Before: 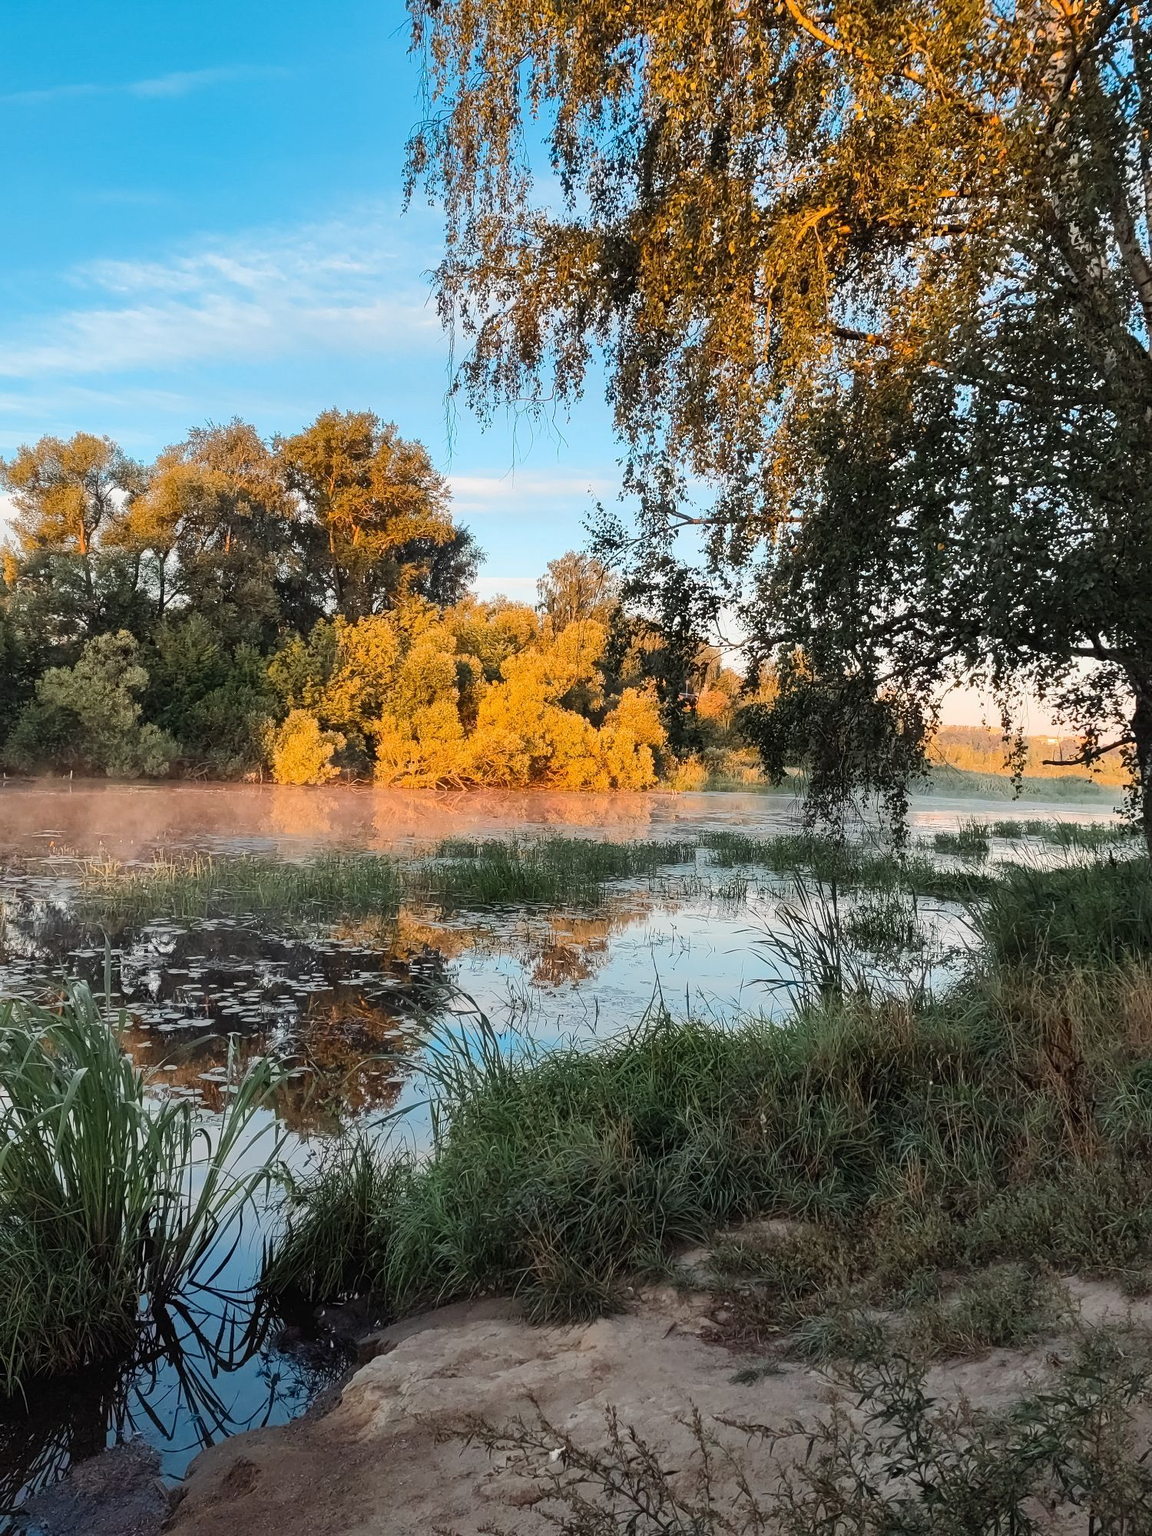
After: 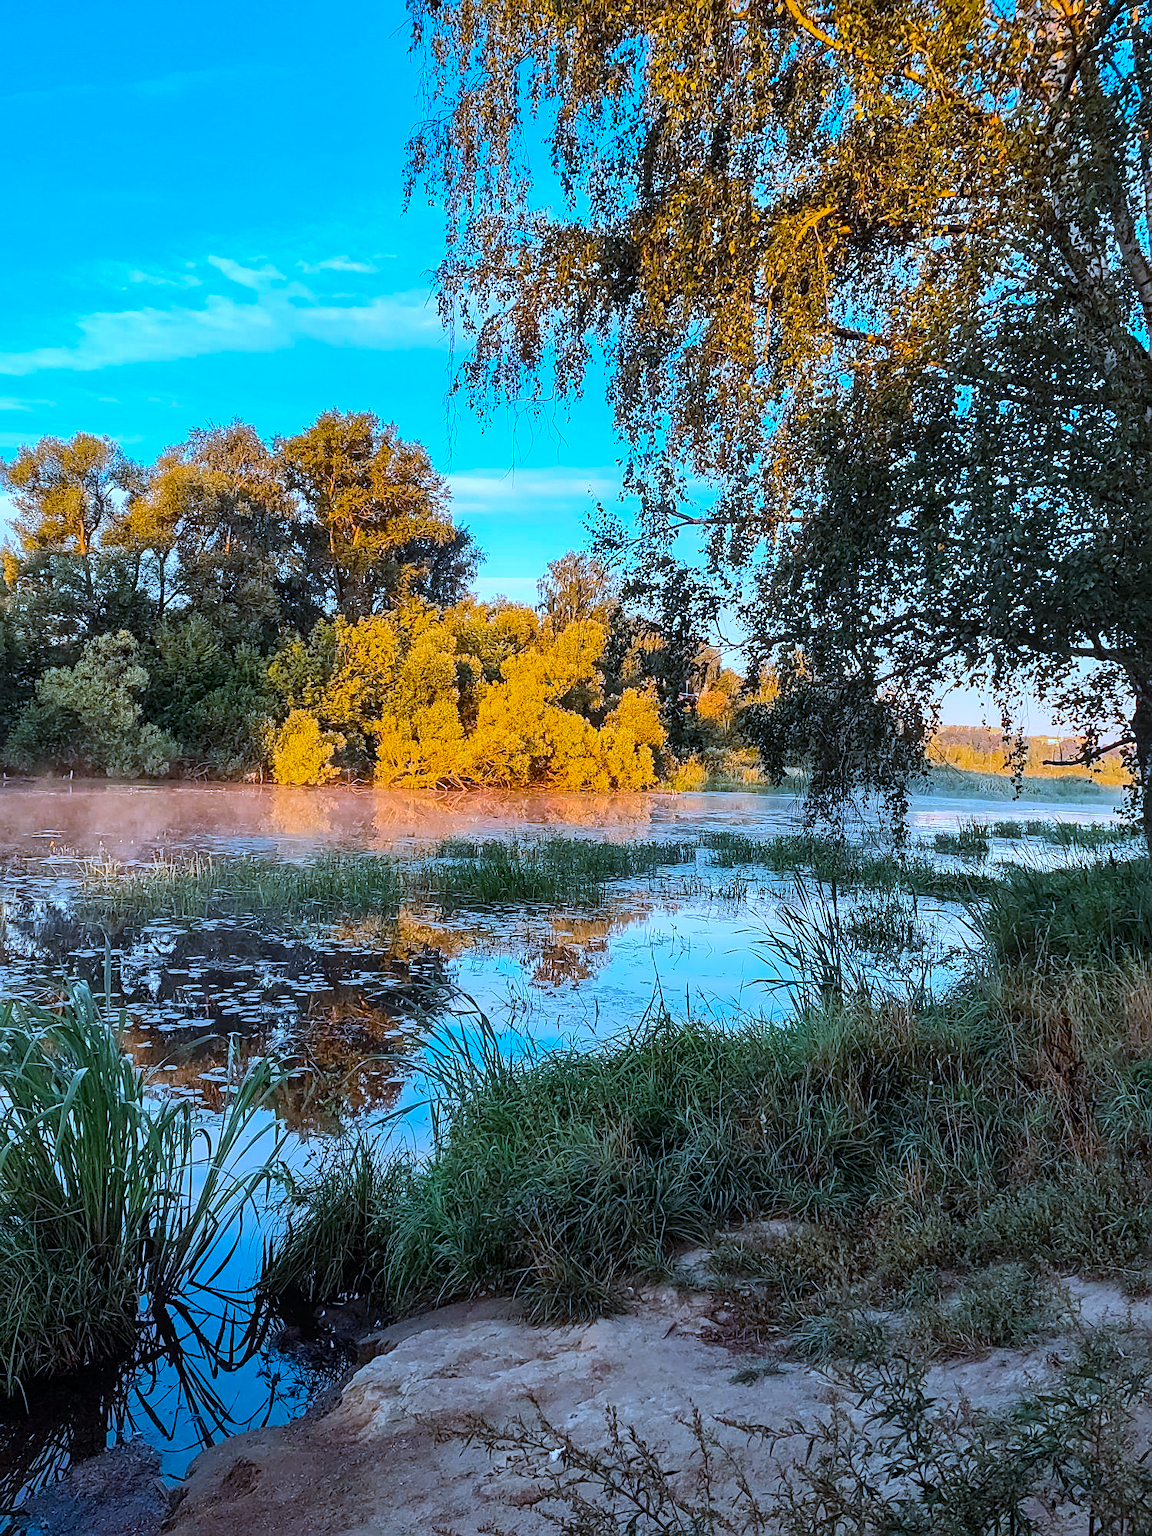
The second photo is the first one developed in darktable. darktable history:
local contrast: on, module defaults
color balance rgb: linear chroma grading › global chroma 15%, perceptual saturation grading › global saturation 30%
sharpen: on, module defaults
tone equalizer: on, module defaults
white balance: red 0.967, blue 1.119, emerald 0.756
color correction: highlights a* -9.35, highlights b* -23.15
